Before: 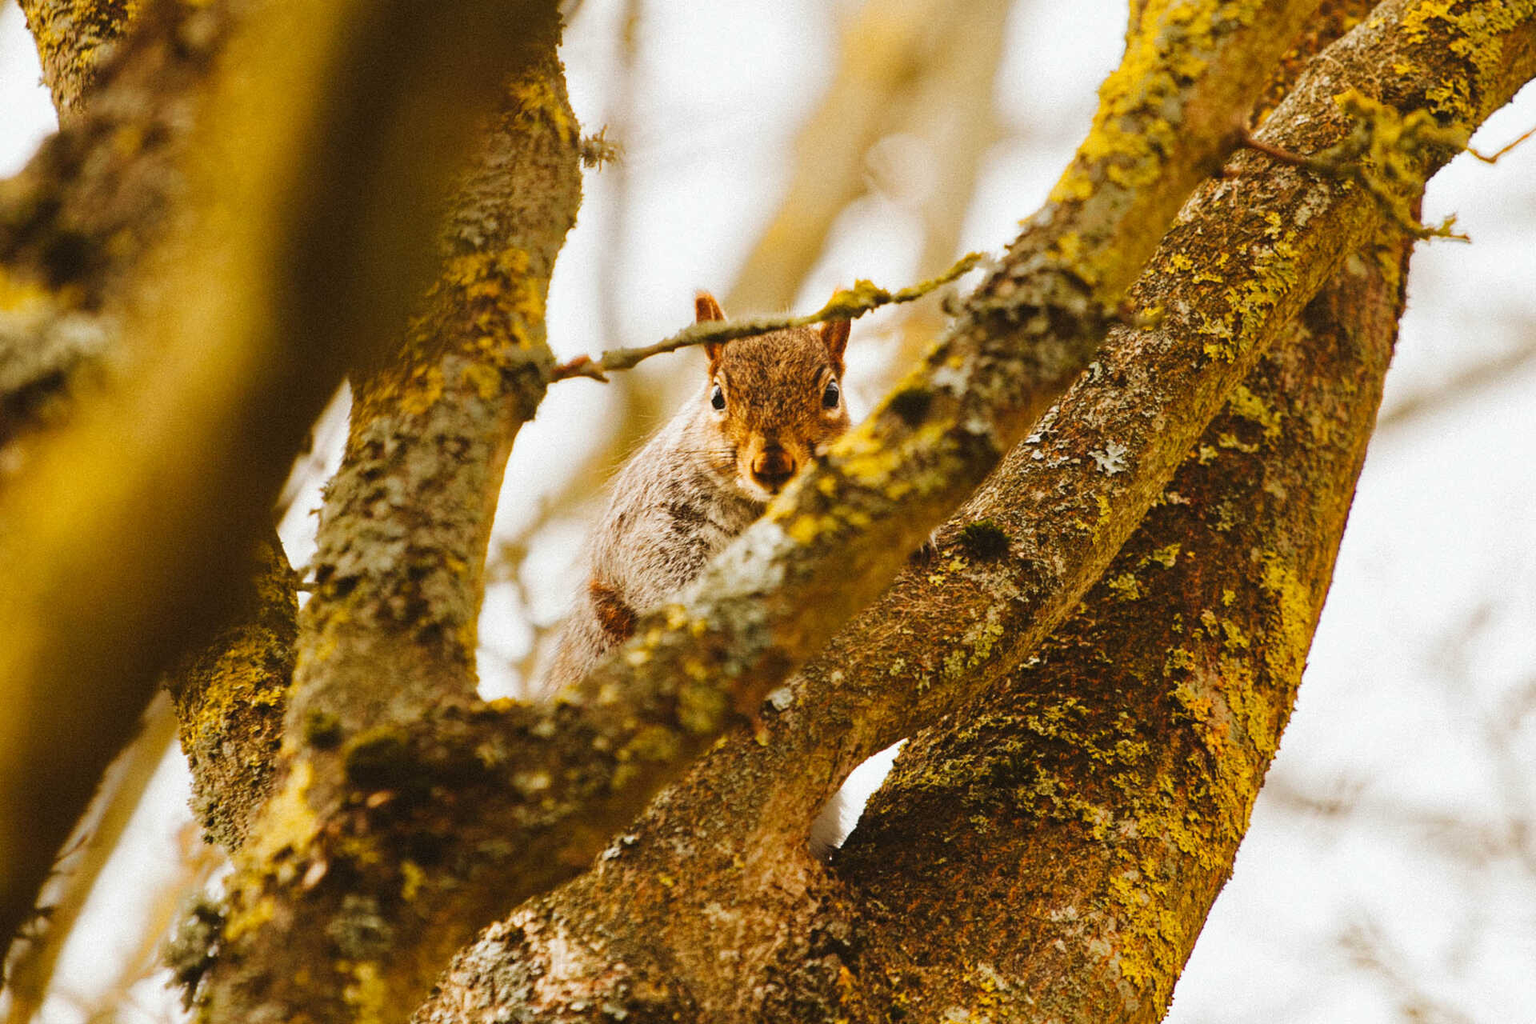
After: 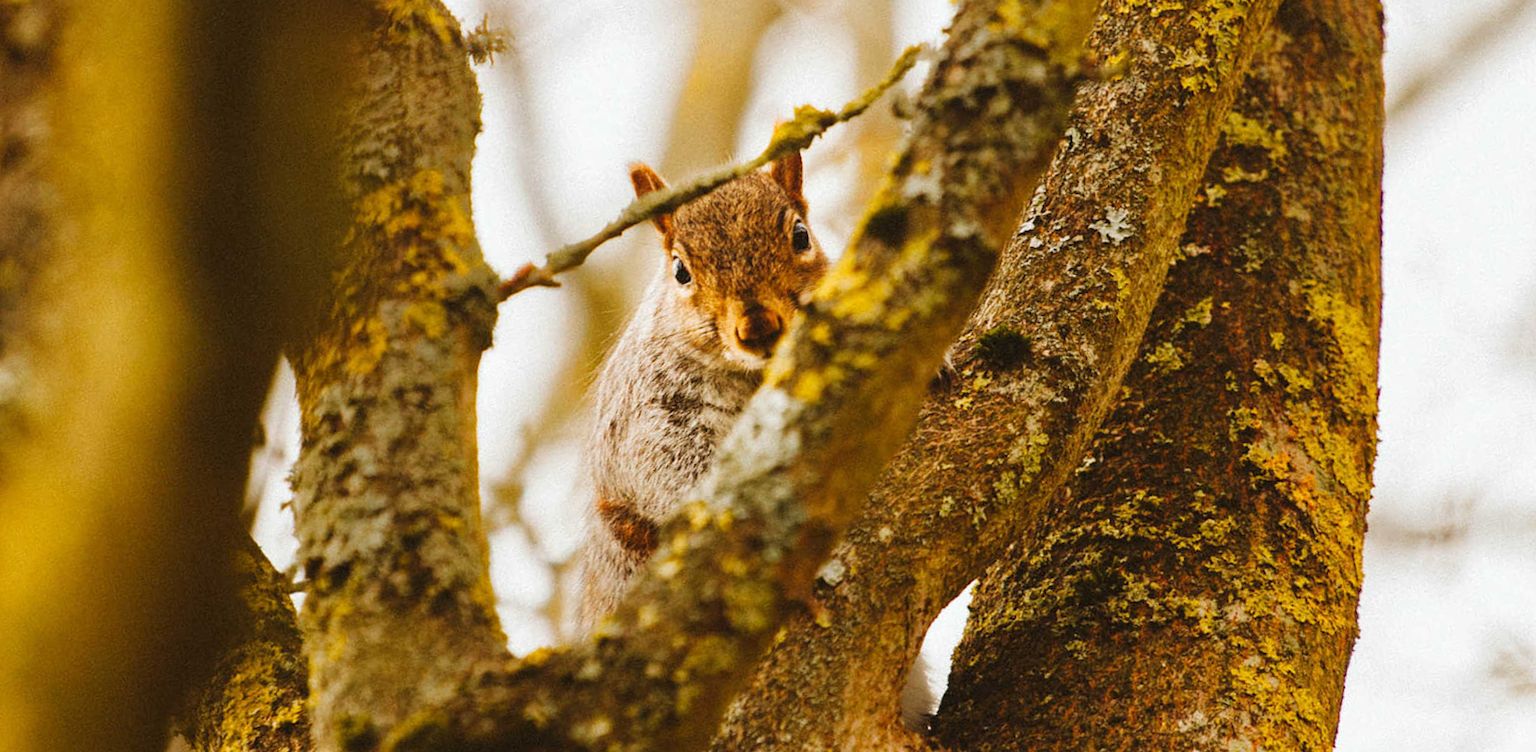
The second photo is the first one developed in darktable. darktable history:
rotate and perspective: rotation -14.8°, crop left 0.1, crop right 0.903, crop top 0.25, crop bottom 0.748
exposure: exposure 0 EV, compensate highlight preservation false
